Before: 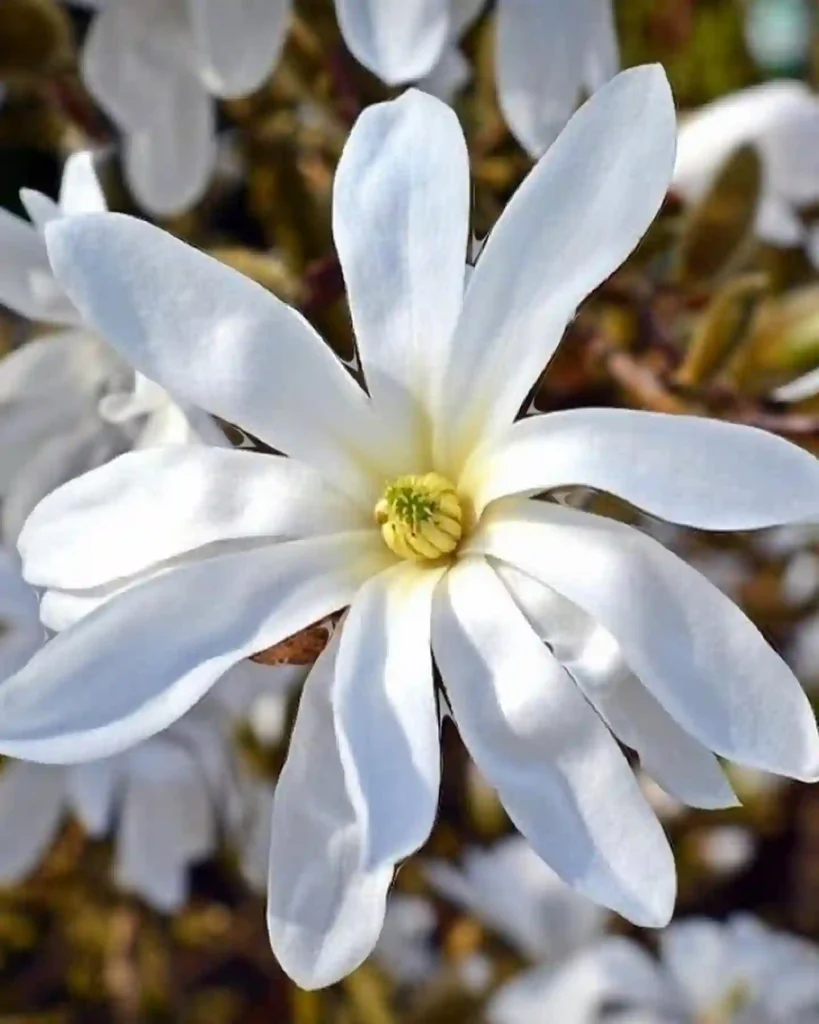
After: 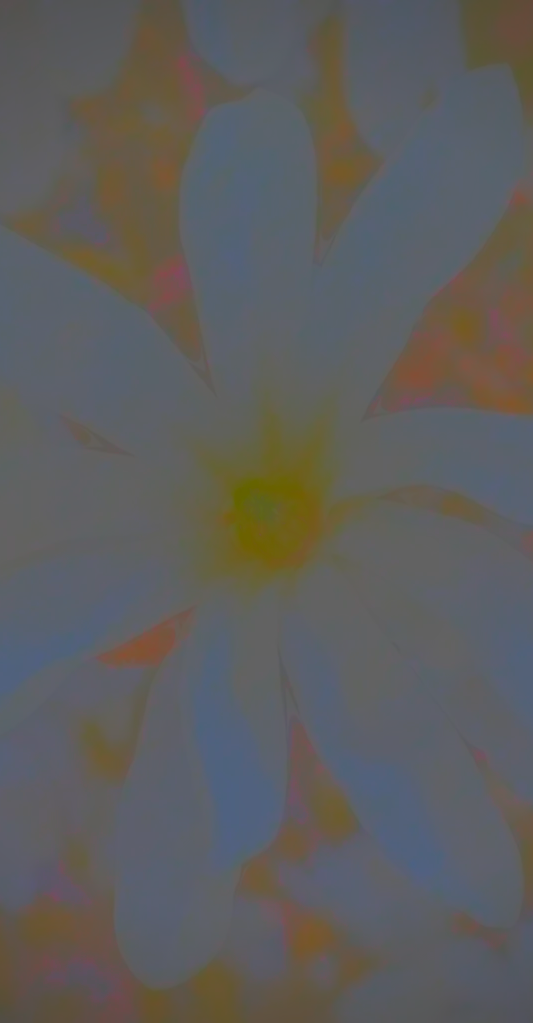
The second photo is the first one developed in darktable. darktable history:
contrast brightness saturation: contrast -0.977, brightness -0.173, saturation 0.763
crop and rotate: left 18.702%, right 16.204%
exposure: black level correction 0, exposure 1.682 EV, compensate highlight preservation false
color zones: curves: ch1 [(0, 0.34) (0.143, 0.164) (0.286, 0.152) (0.429, 0.176) (0.571, 0.173) (0.714, 0.188) (0.857, 0.199) (1, 0.34)]
vignetting: fall-off radius 61.02%, unbound false
